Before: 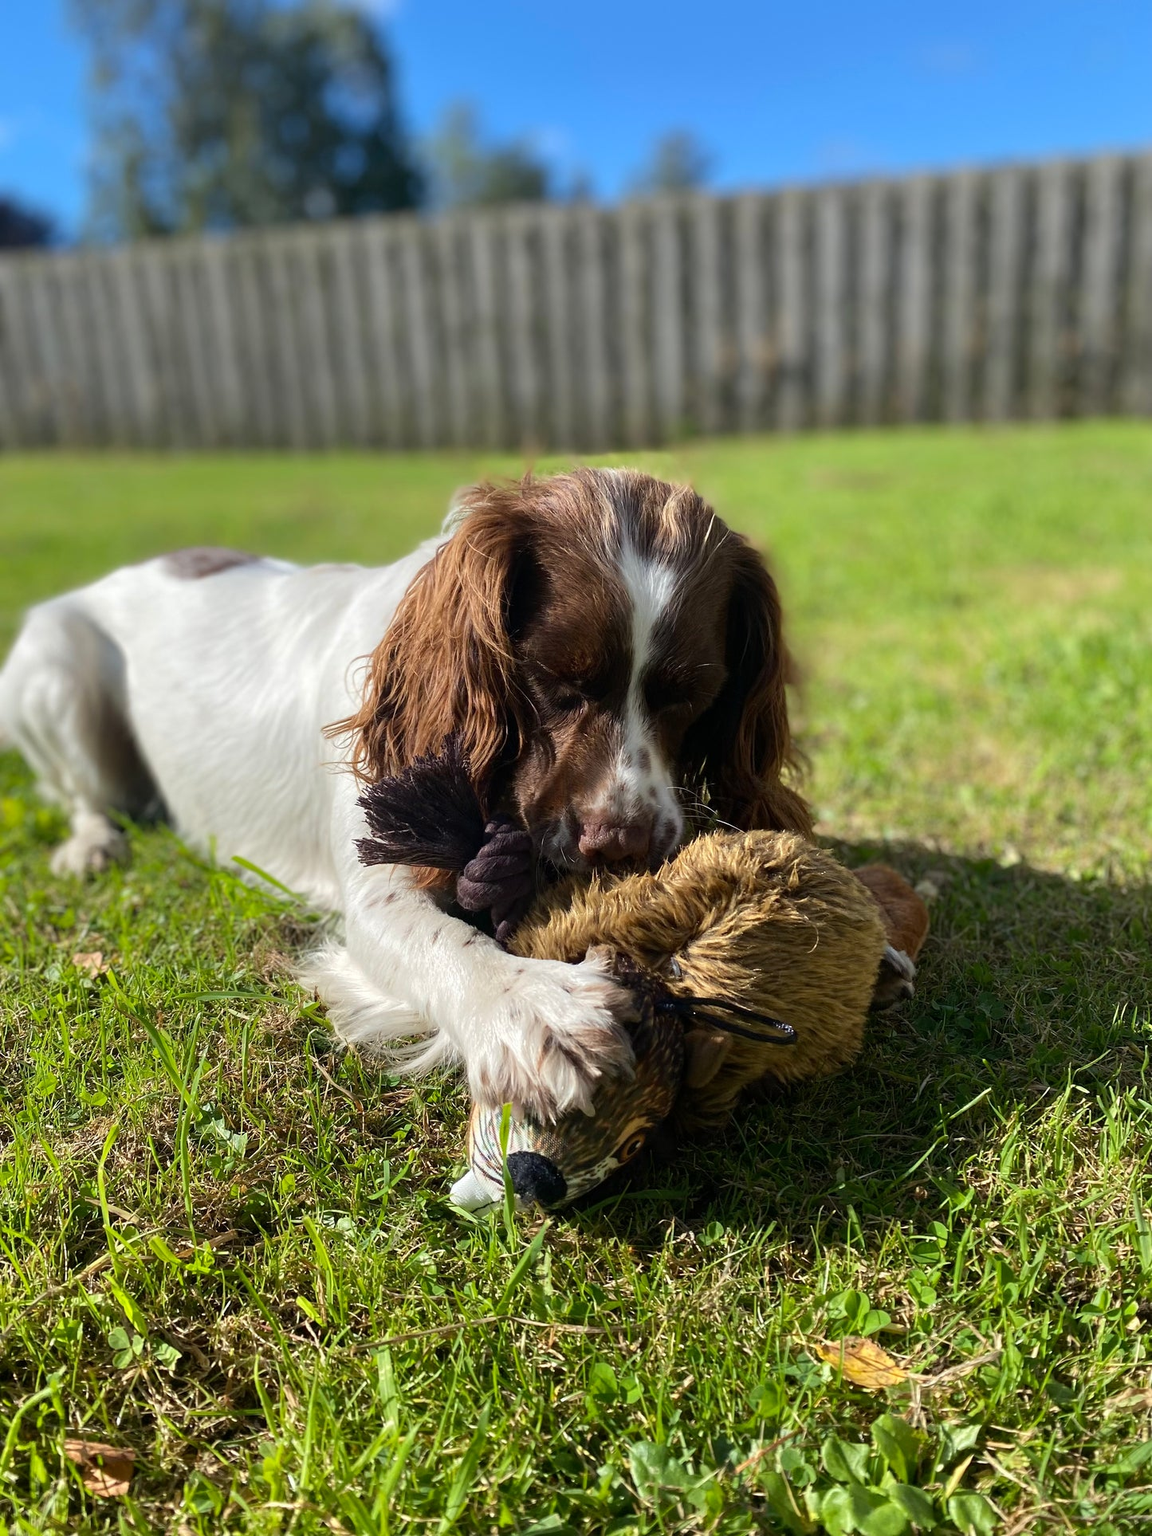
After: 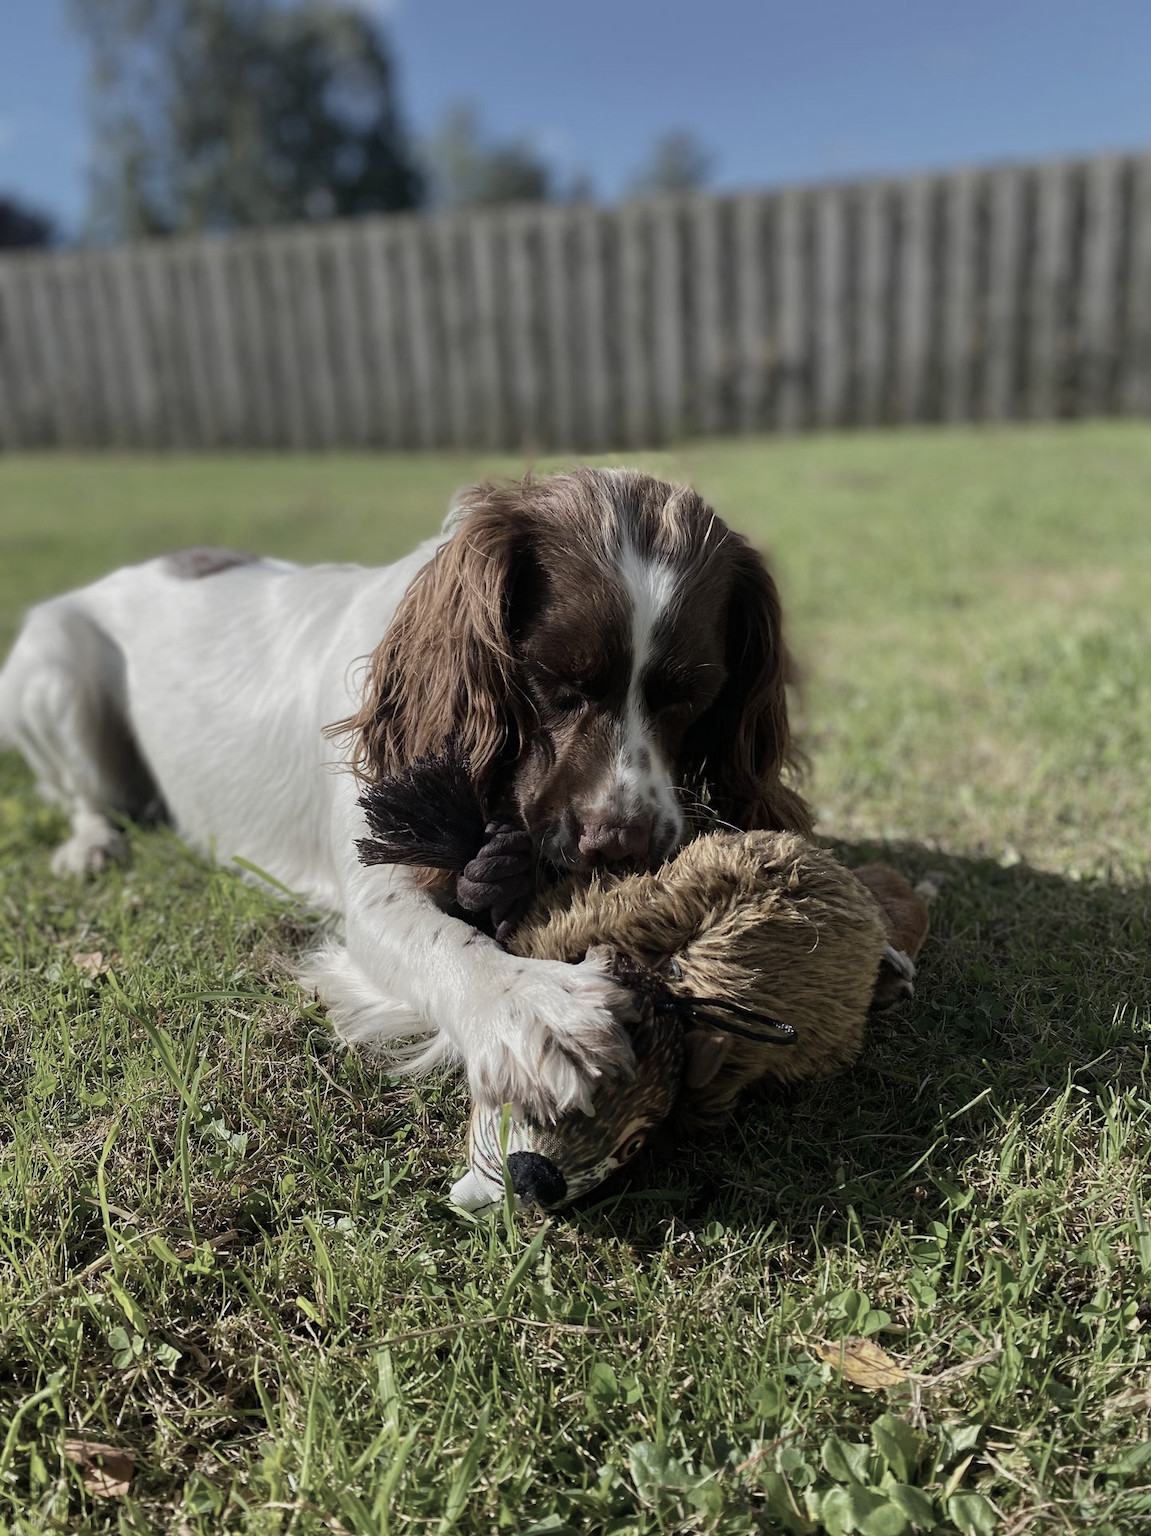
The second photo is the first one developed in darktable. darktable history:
exposure: exposure -0.36 EV, compensate highlight preservation false
color correction: saturation 0.5
